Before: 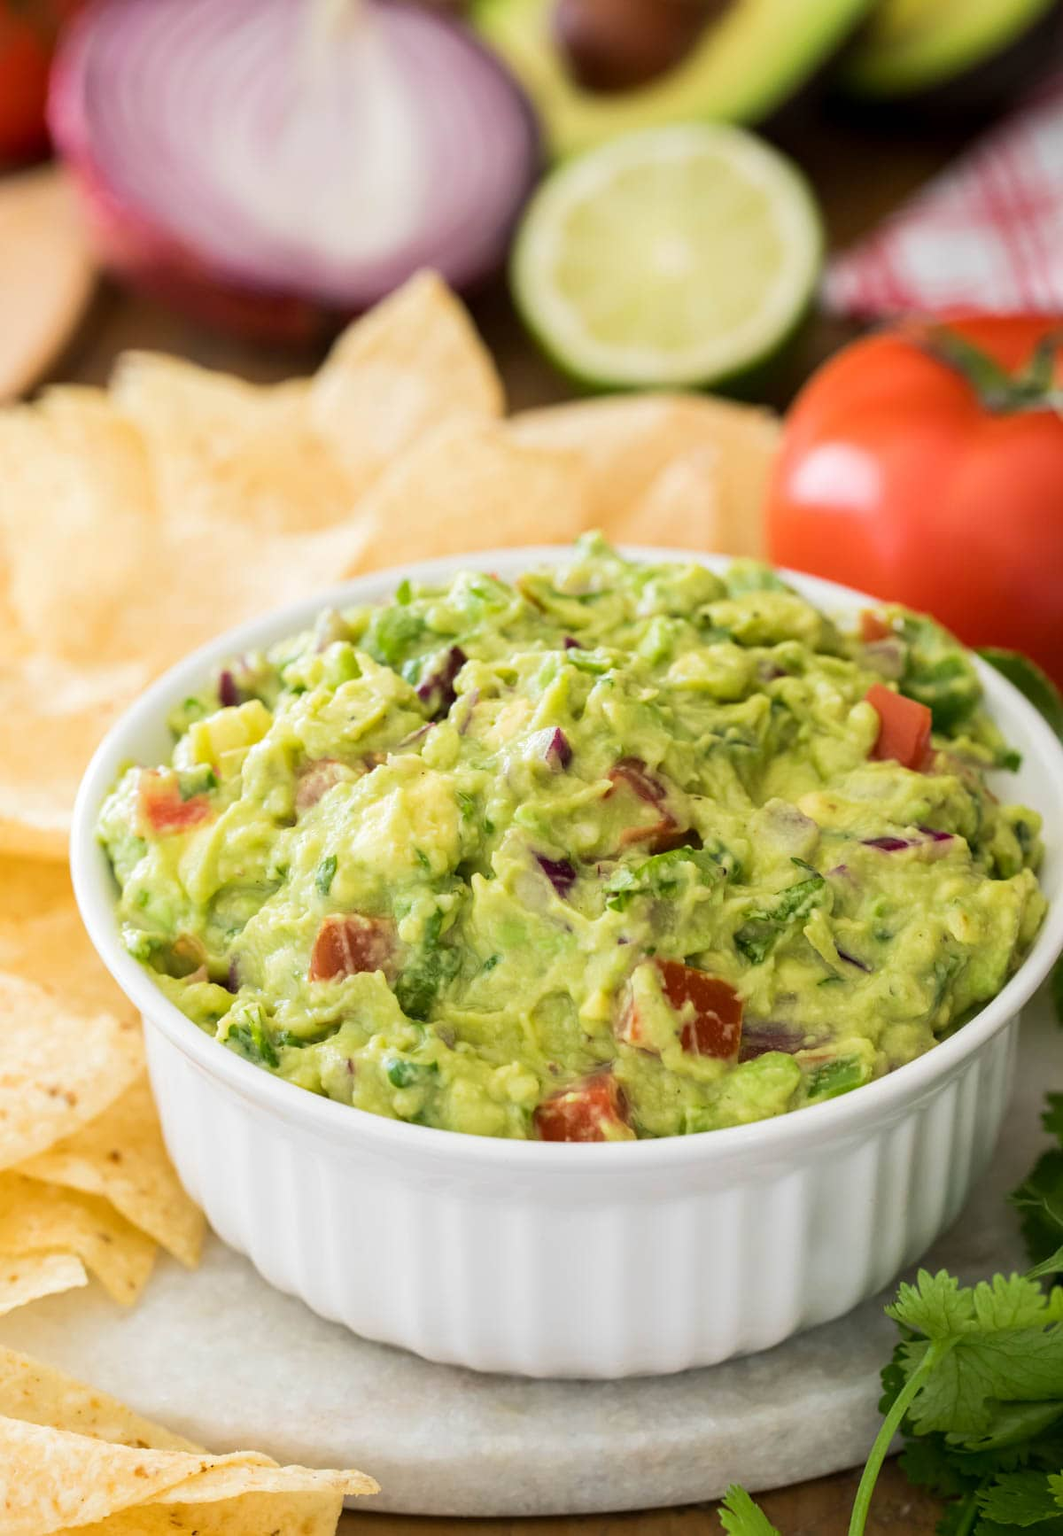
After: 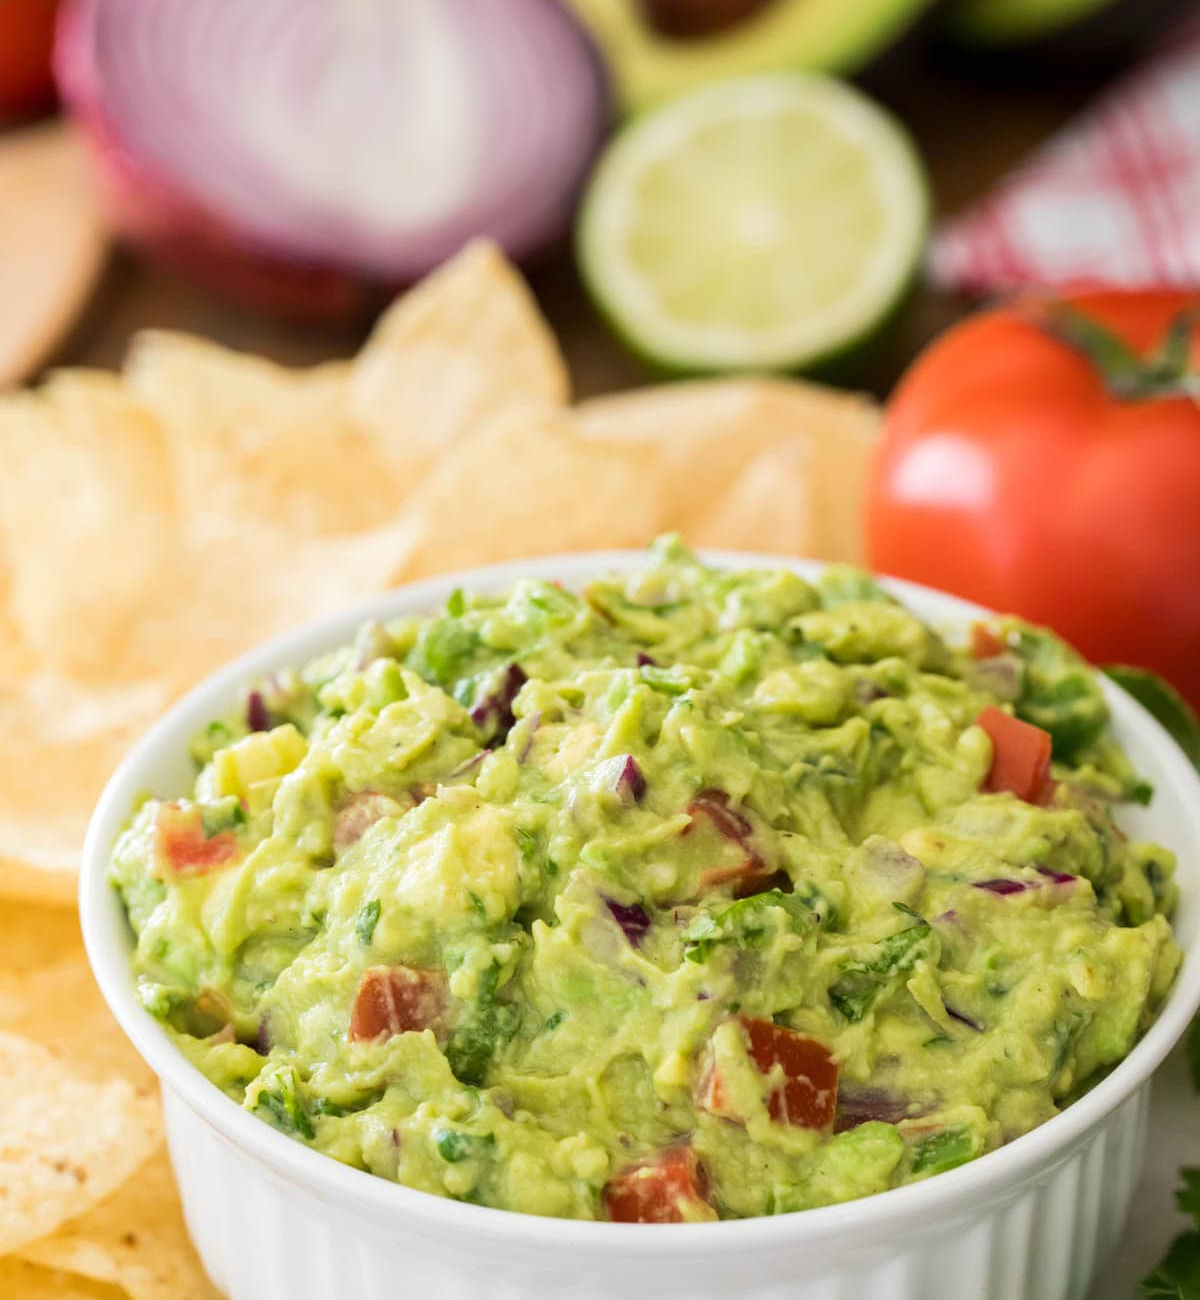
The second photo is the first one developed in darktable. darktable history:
crop: top 3.857%, bottom 21.132%
exposure: black level correction 0, compensate exposure bias true, compensate highlight preservation false
